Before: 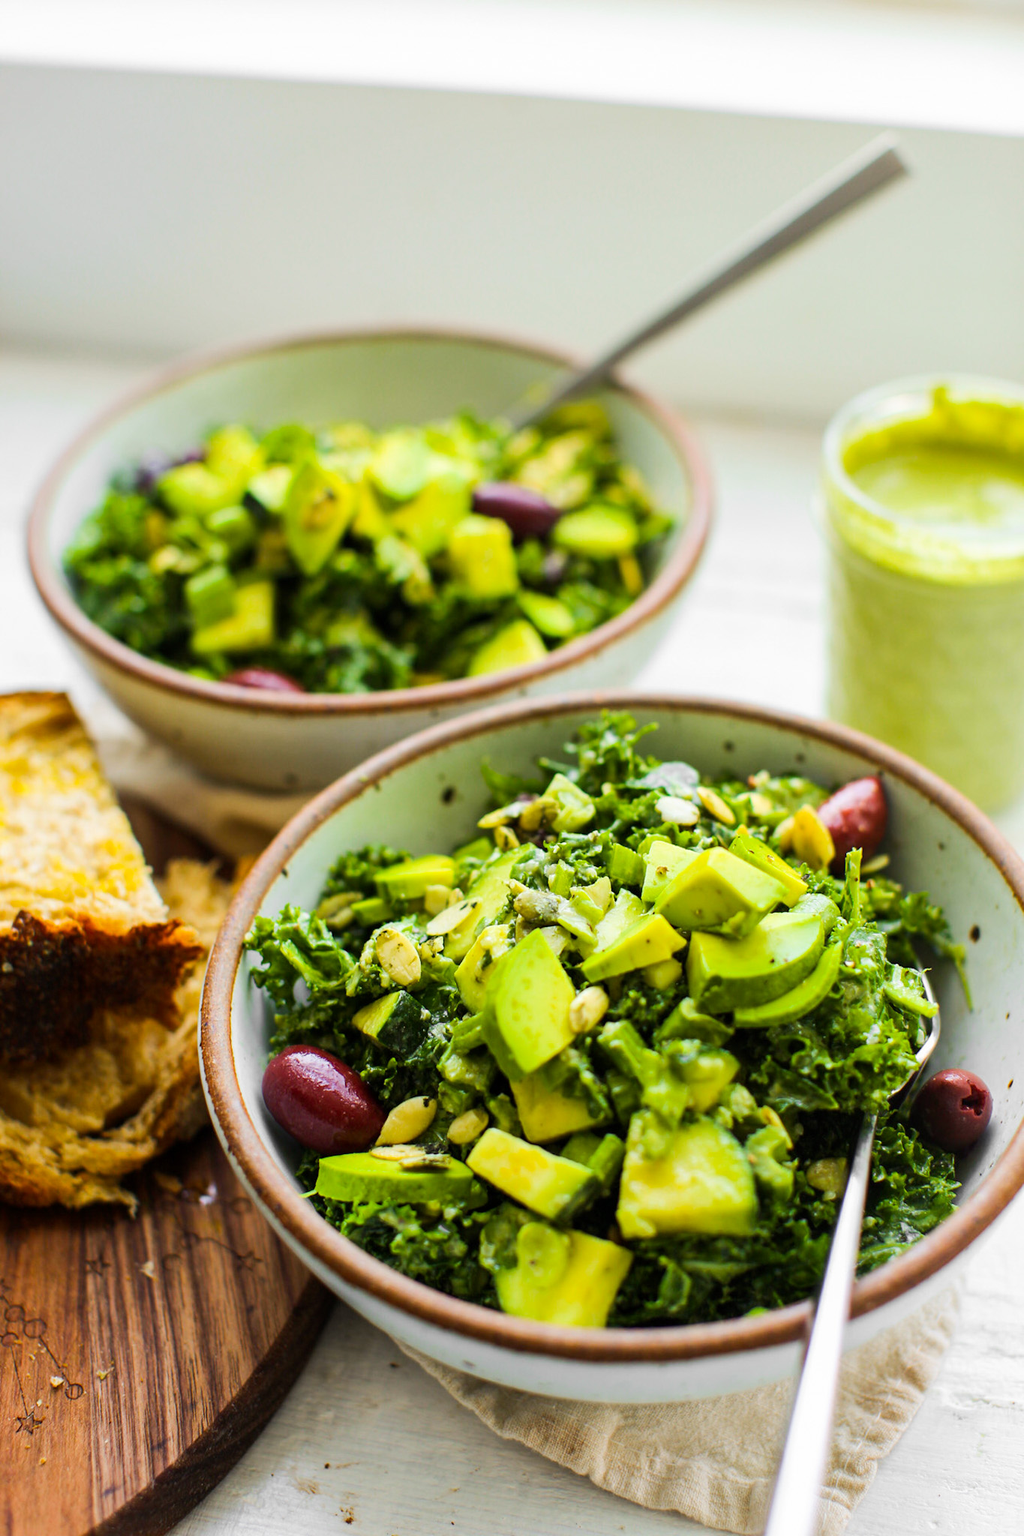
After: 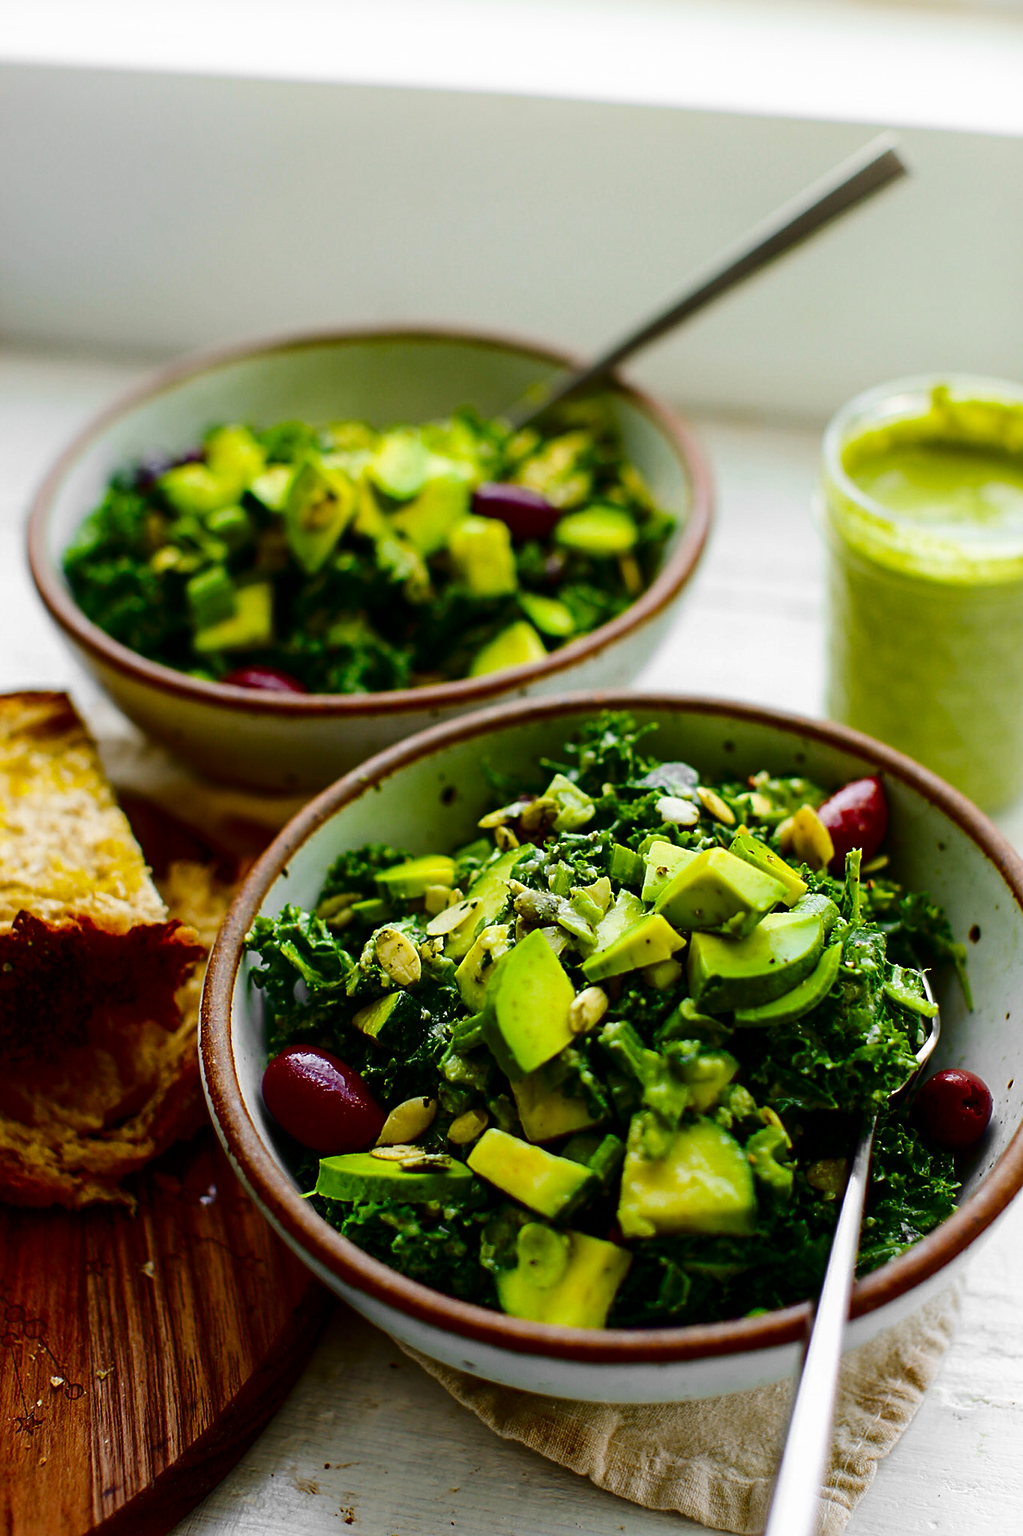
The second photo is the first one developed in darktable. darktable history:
sharpen: on, module defaults
contrast brightness saturation: contrast 0.09, brightness -0.59, saturation 0.17
shadows and highlights: shadows -24.28, highlights 49.77, soften with gaussian
